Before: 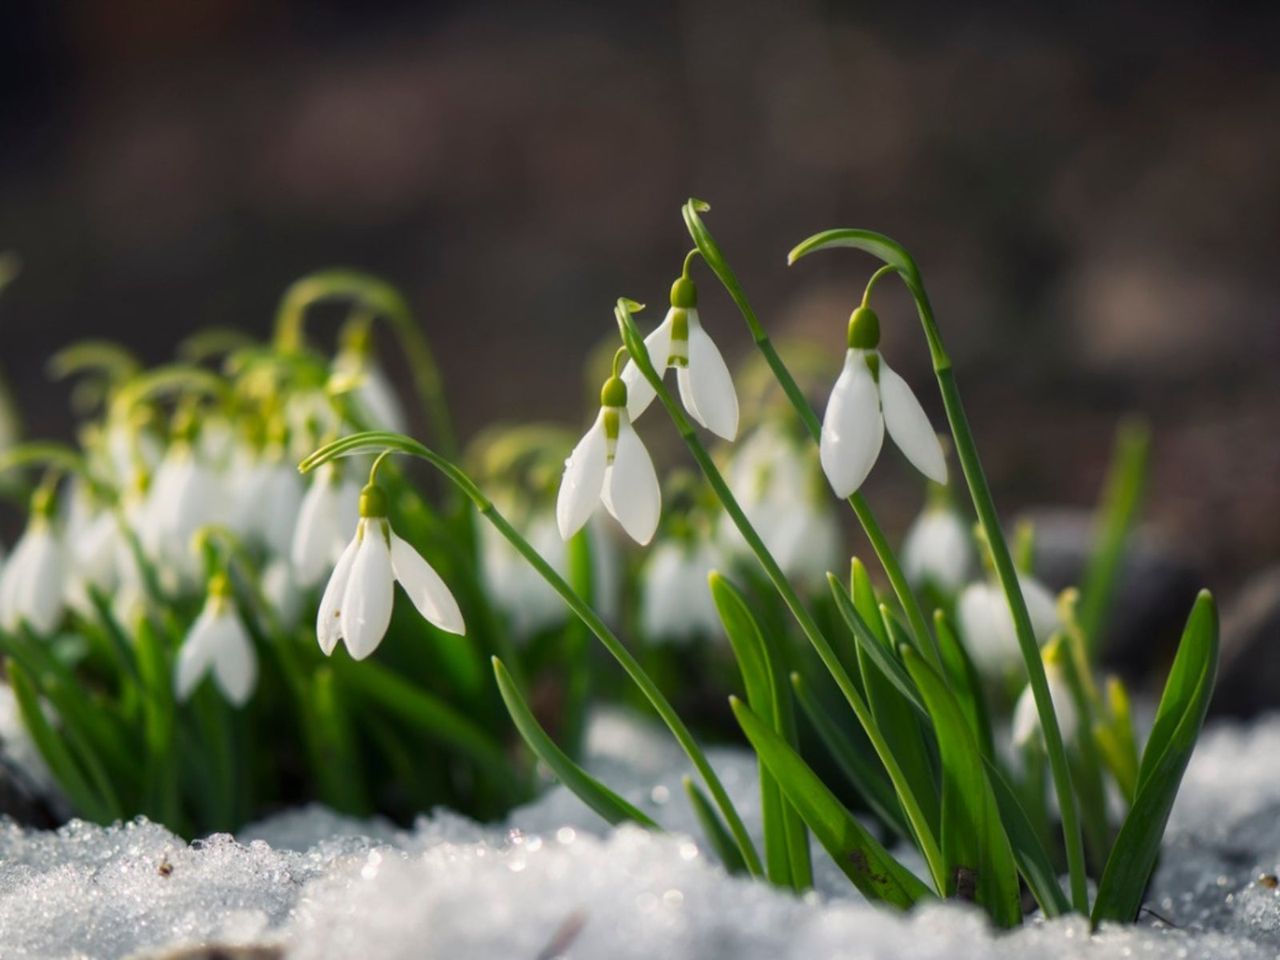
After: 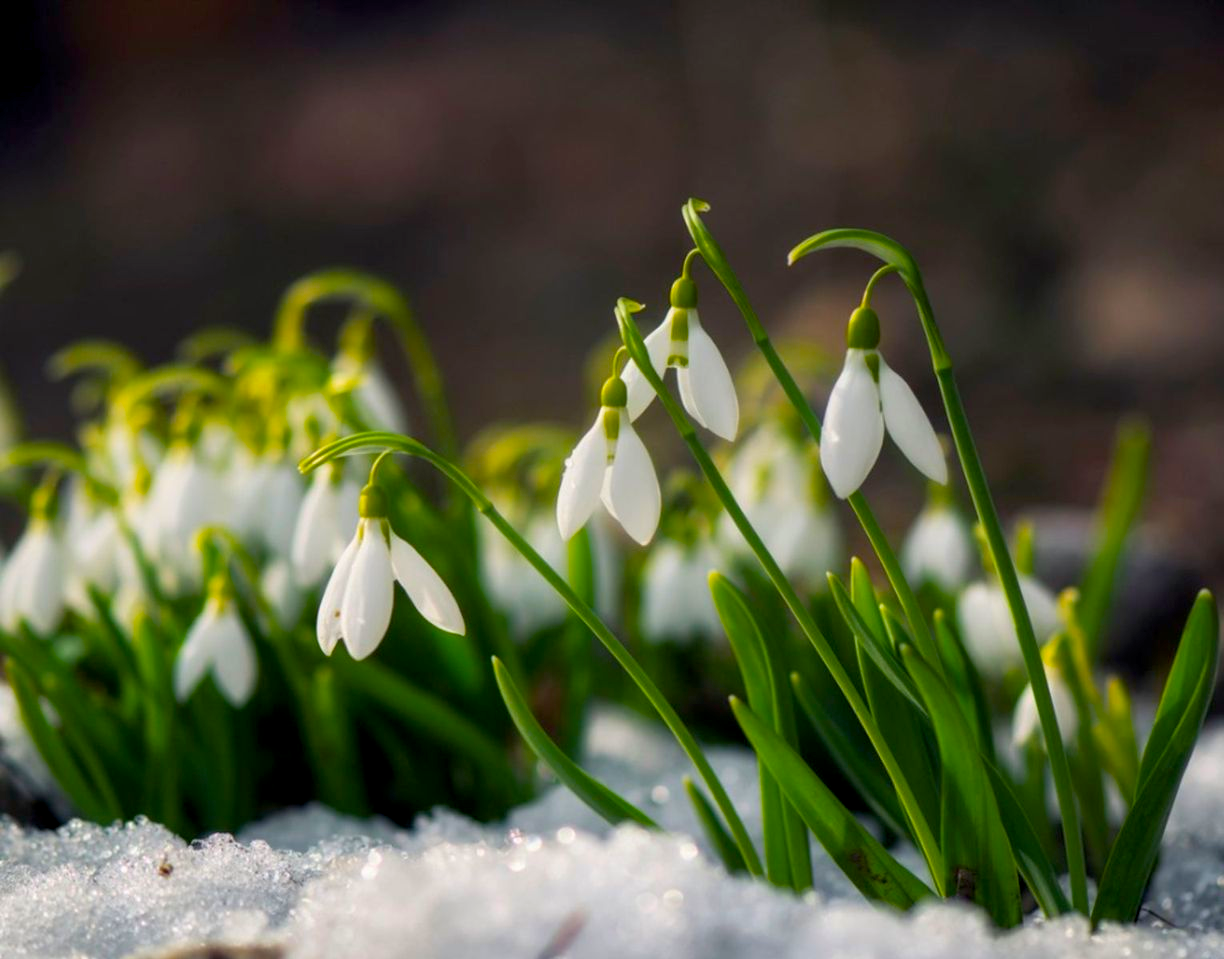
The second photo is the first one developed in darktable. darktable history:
color balance rgb: global offset › luminance -0.5%, perceptual saturation grading › global saturation 25.144%, global vibrance 20.746%
crop: right 4.372%, bottom 0.025%
